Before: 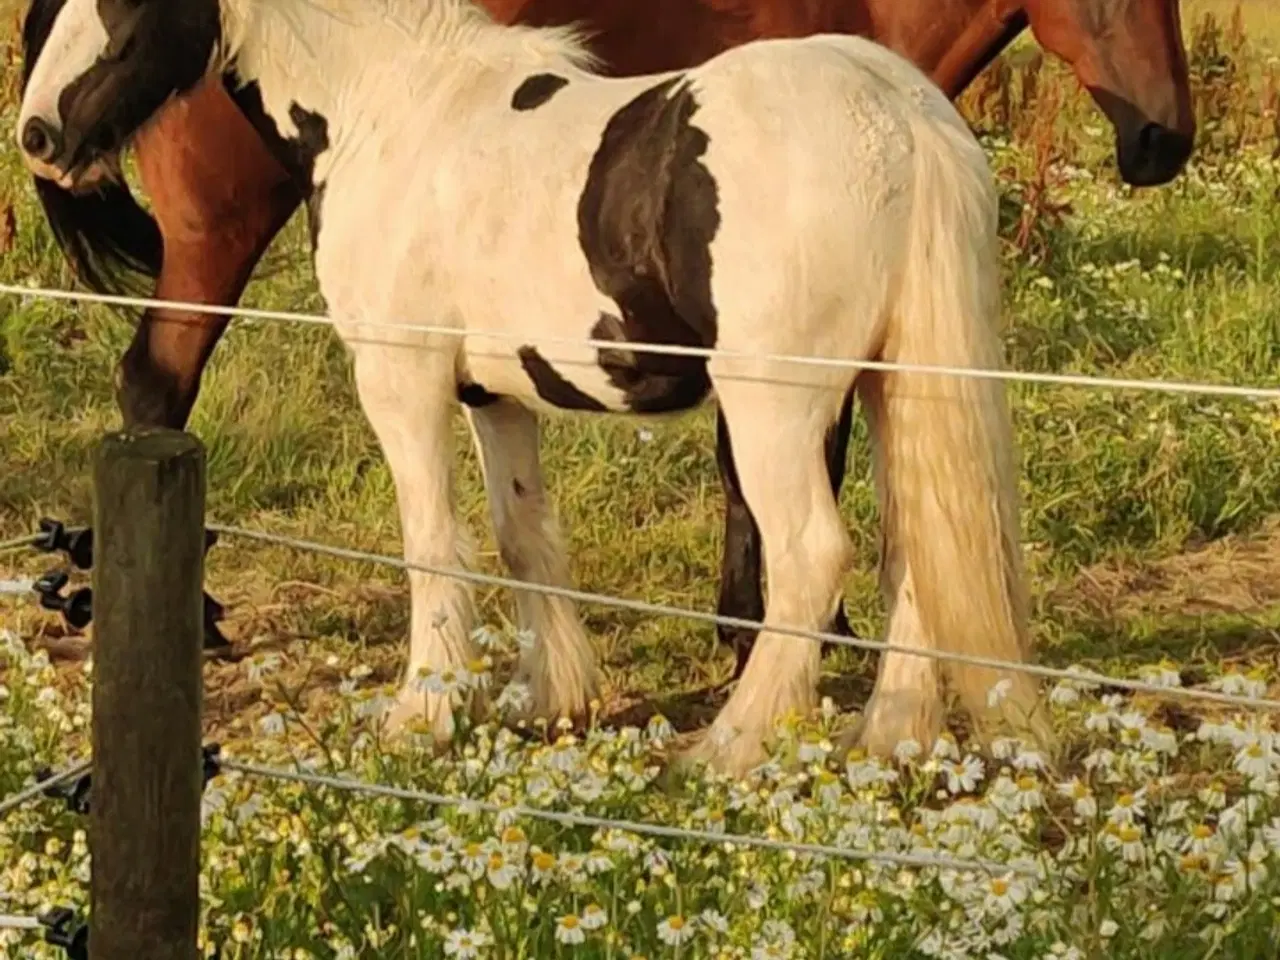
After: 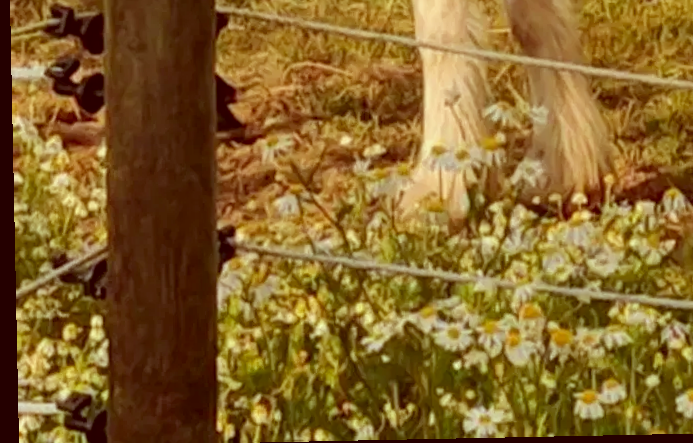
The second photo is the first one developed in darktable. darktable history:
crop and rotate: top 54.778%, right 46.61%, bottom 0.159%
rotate and perspective: rotation -1.17°, automatic cropping off
color correction: highlights a* -7.23, highlights b* -0.161, shadows a* 20.08, shadows b* 11.73
